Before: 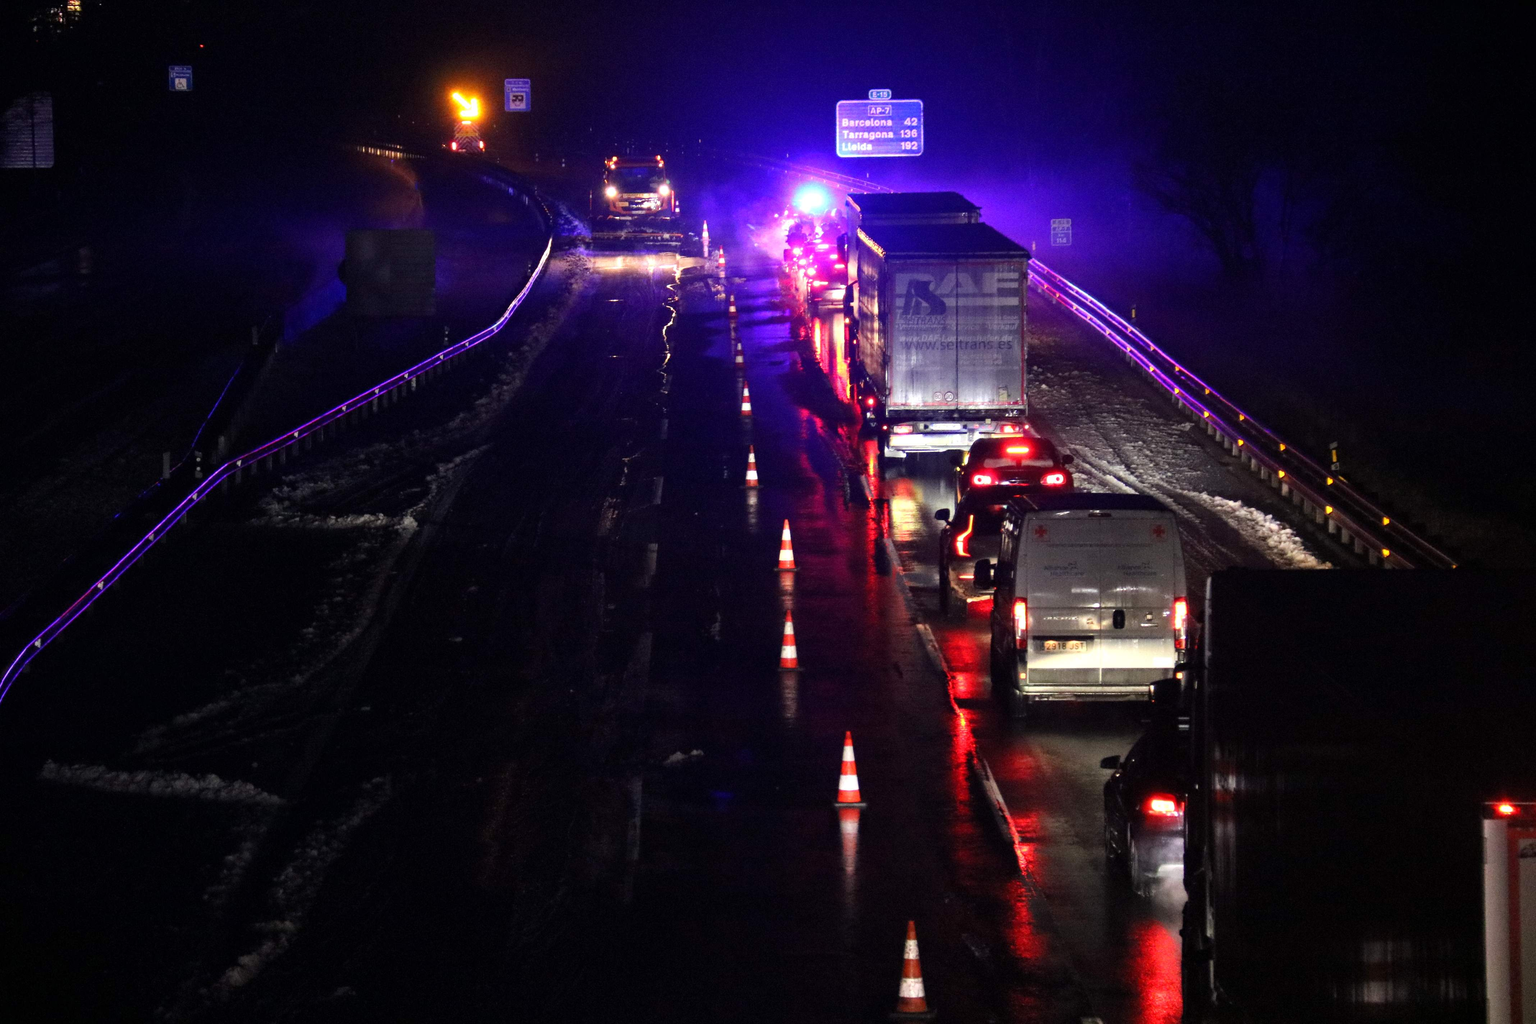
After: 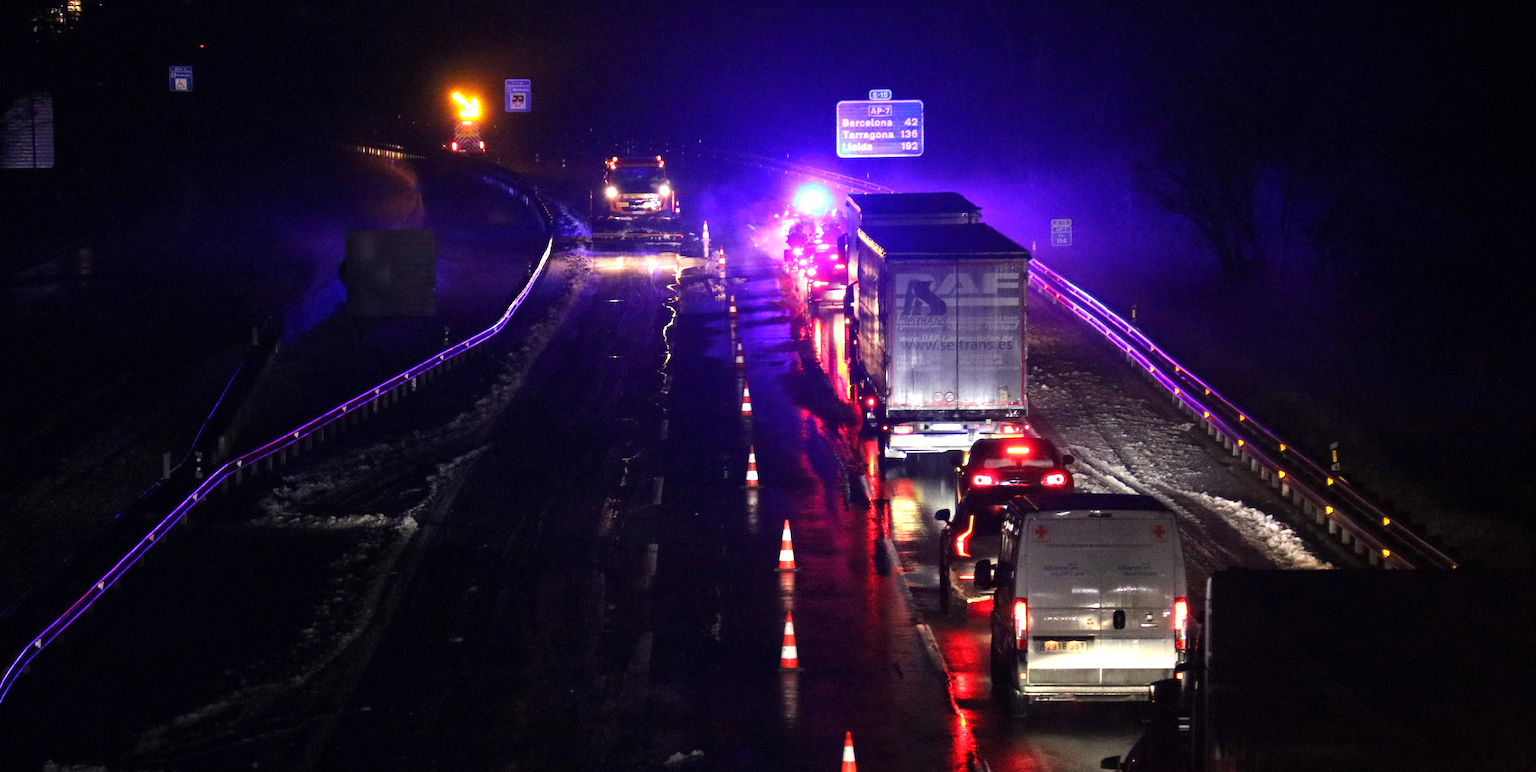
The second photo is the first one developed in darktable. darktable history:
crop: bottom 24.513%
exposure: exposure 0.249 EV, compensate highlight preservation false
